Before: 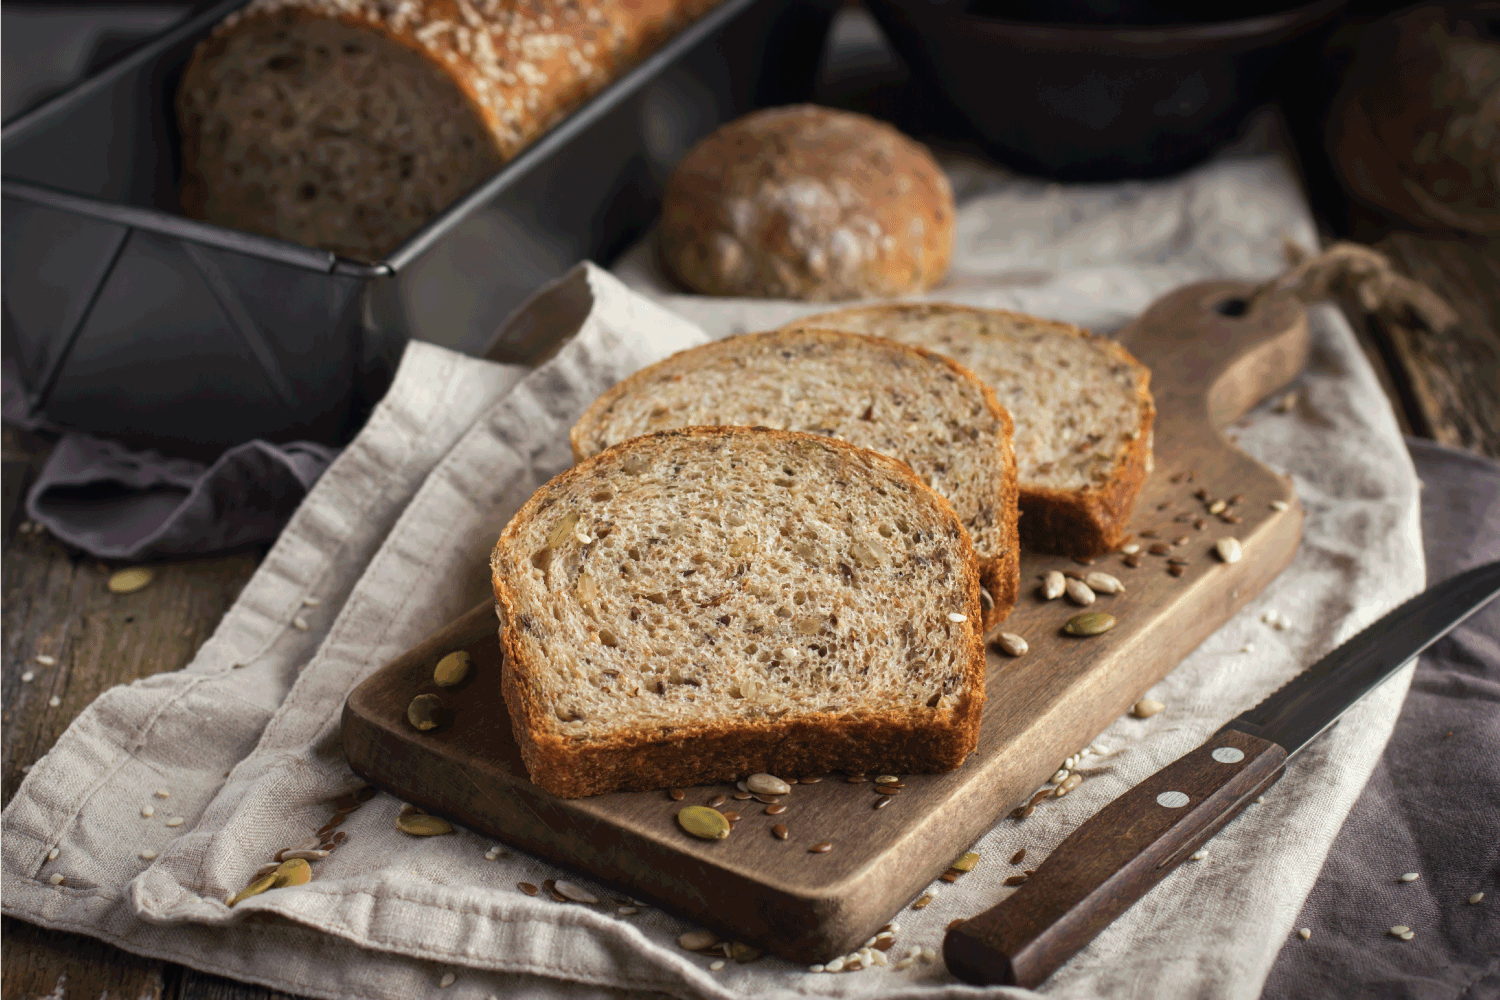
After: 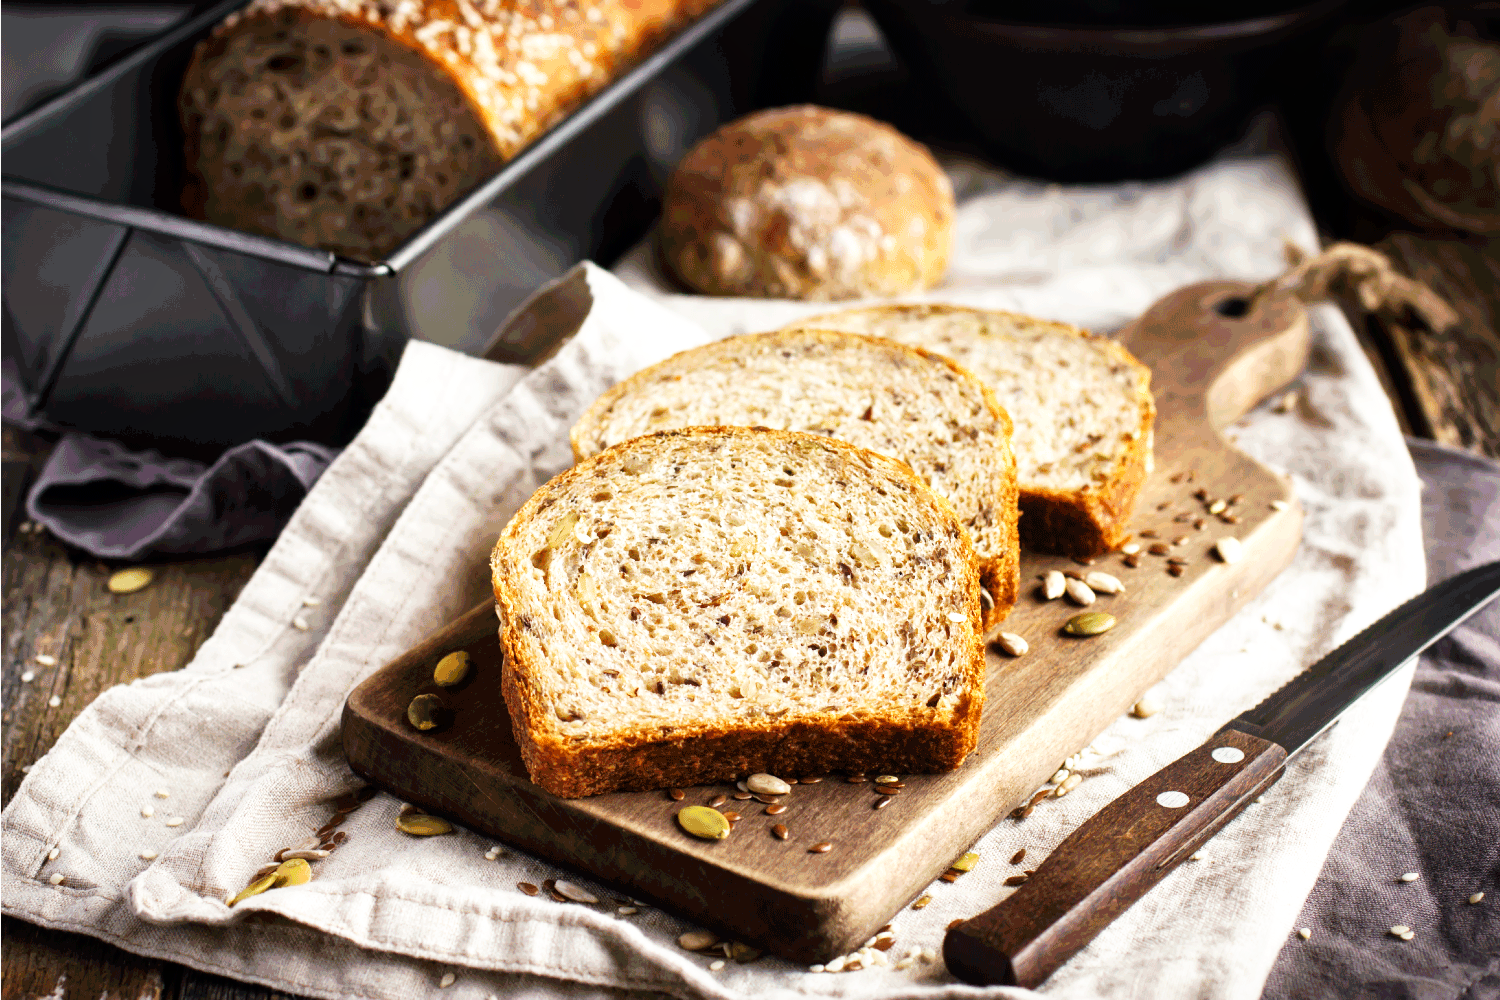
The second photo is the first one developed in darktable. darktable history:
local contrast: mode bilateral grid, contrast 20, coarseness 50, detail 120%, midtone range 0.2
base curve: curves: ch0 [(0, 0) (0.007, 0.004) (0.027, 0.03) (0.046, 0.07) (0.207, 0.54) (0.442, 0.872) (0.673, 0.972) (1, 1)], preserve colors none
